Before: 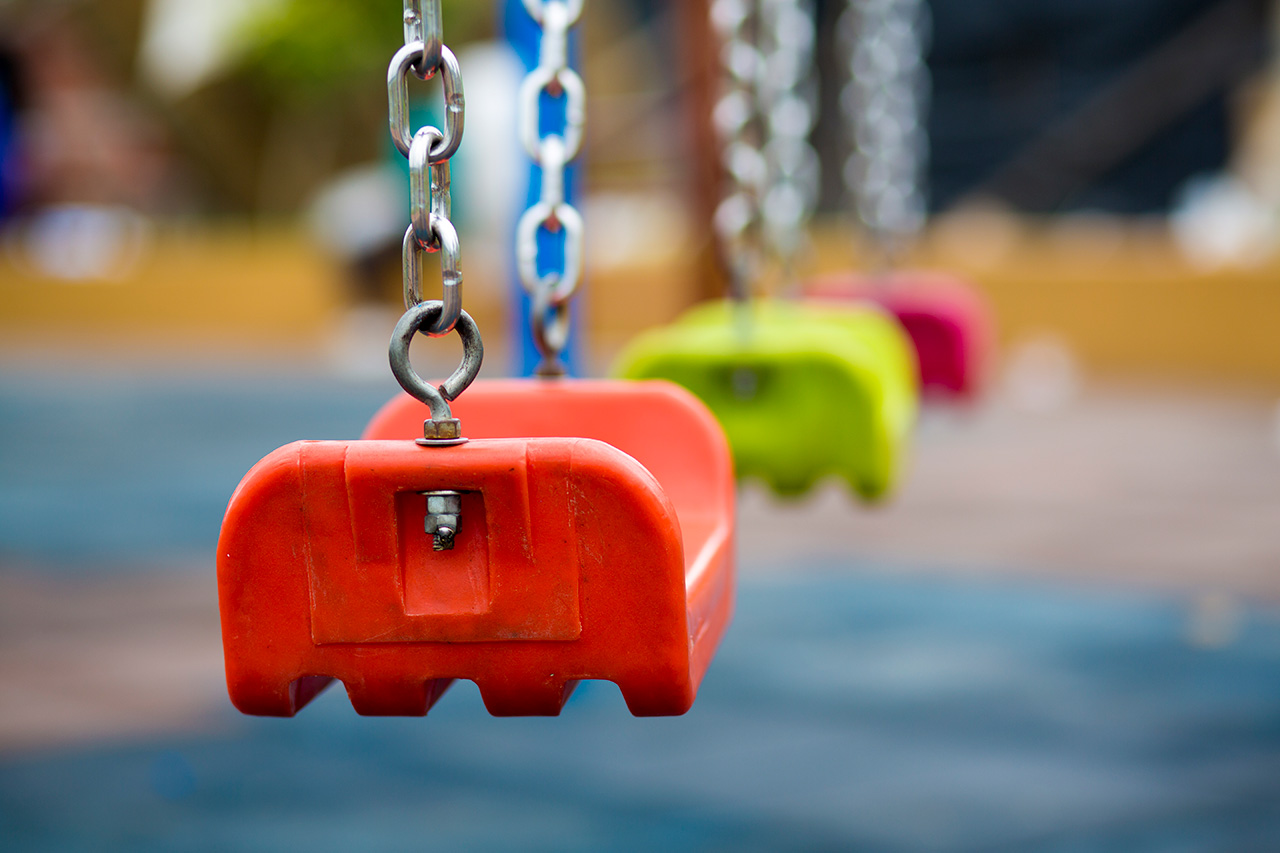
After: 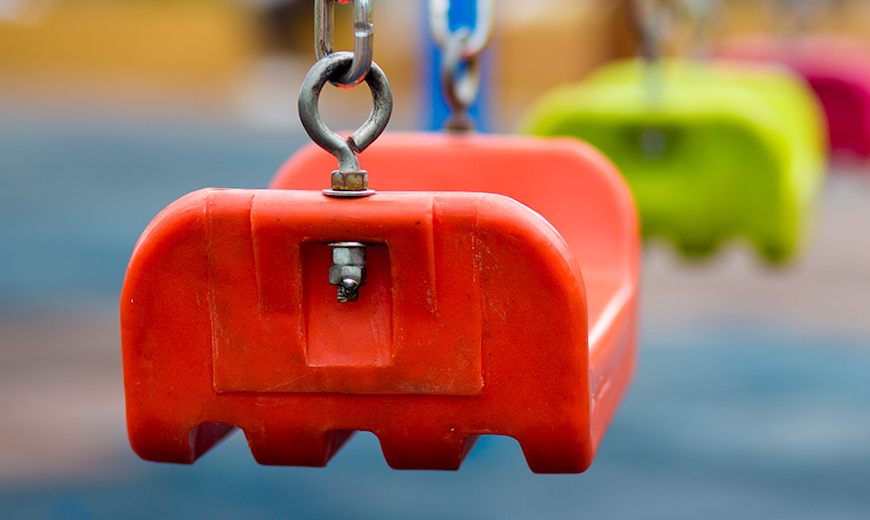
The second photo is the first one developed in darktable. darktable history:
crop: left 6.488%, top 27.668%, right 24.183%, bottom 8.656%
rotate and perspective: rotation 1.57°, crop left 0.018, crop right 0.982, crop top 0.039, crop bottom 0.961
